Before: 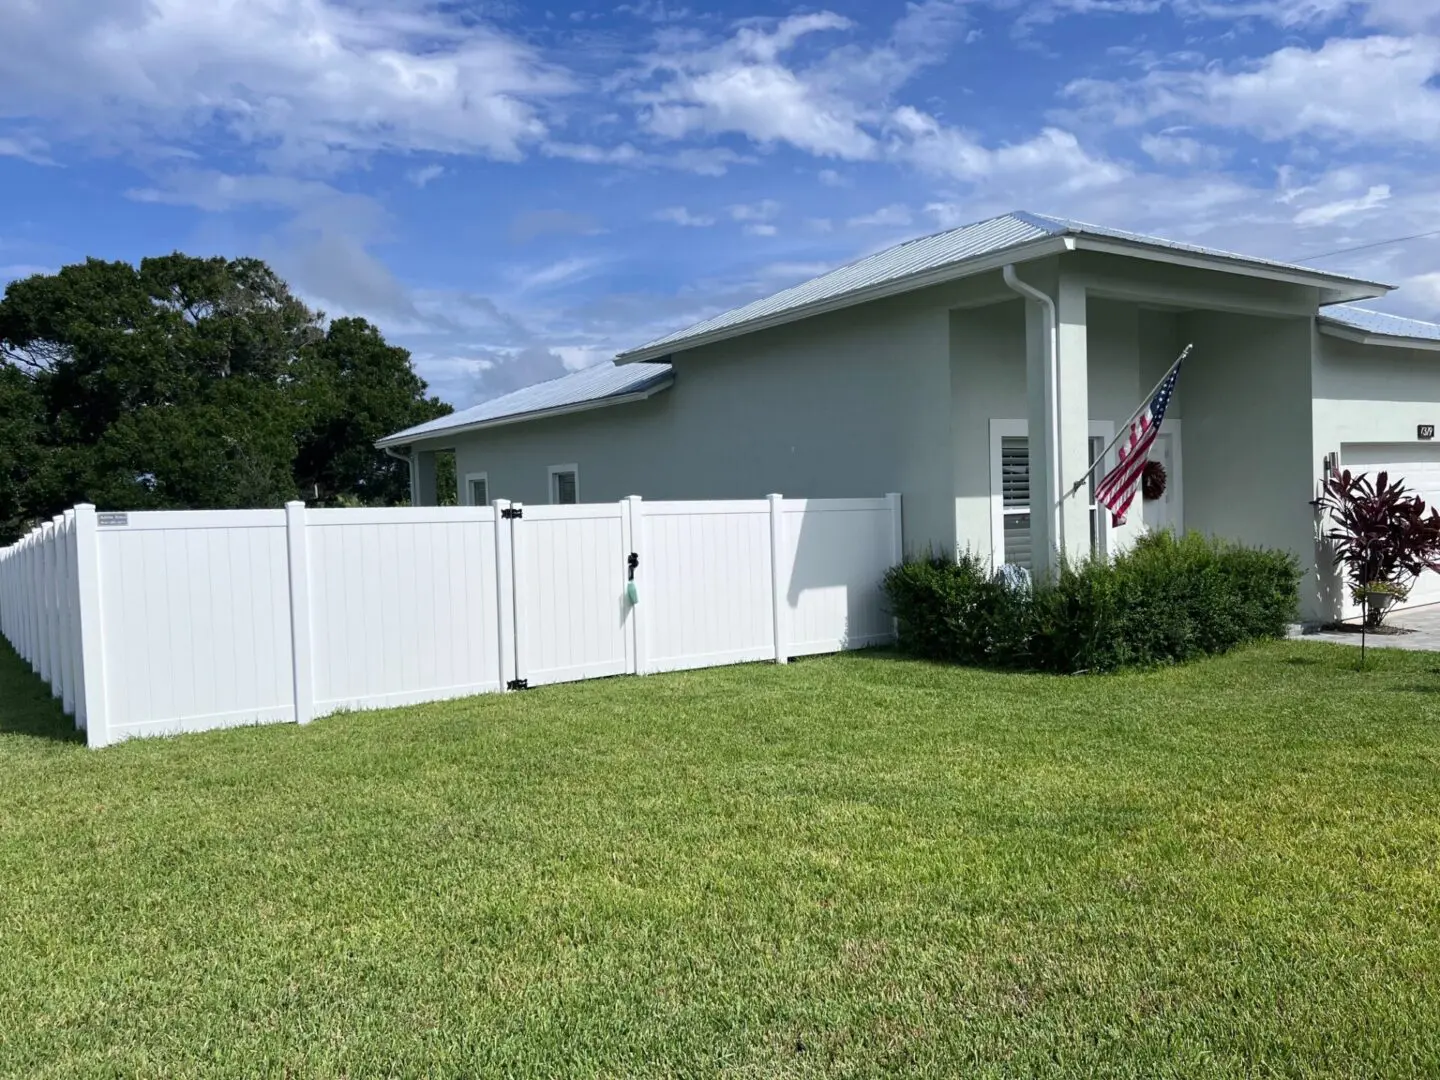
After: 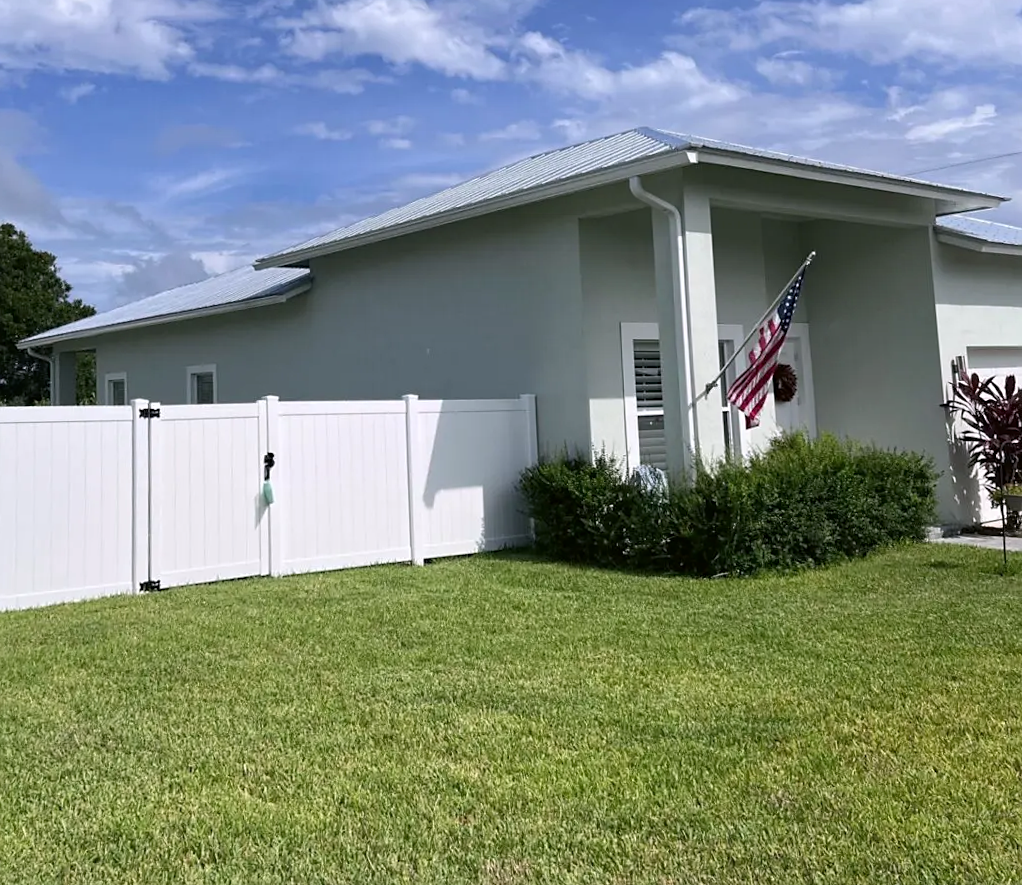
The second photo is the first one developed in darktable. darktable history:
crop: left 23.095%, top 5.827%, bottom 11.854%
sharpen: radius 1.559, amount 0.373, threshold 1.271
rotate and perspective: rotation 0.215°, lens shift (vertical) -0.139, crop left 0.069, crop right 0.939, crop top 0.002, crop bottom 0.996
color correction: highlights a* 3.12, highlights b* -1.55, shadows a* -0.101, shadows b* 2.52, saturation 0.98
